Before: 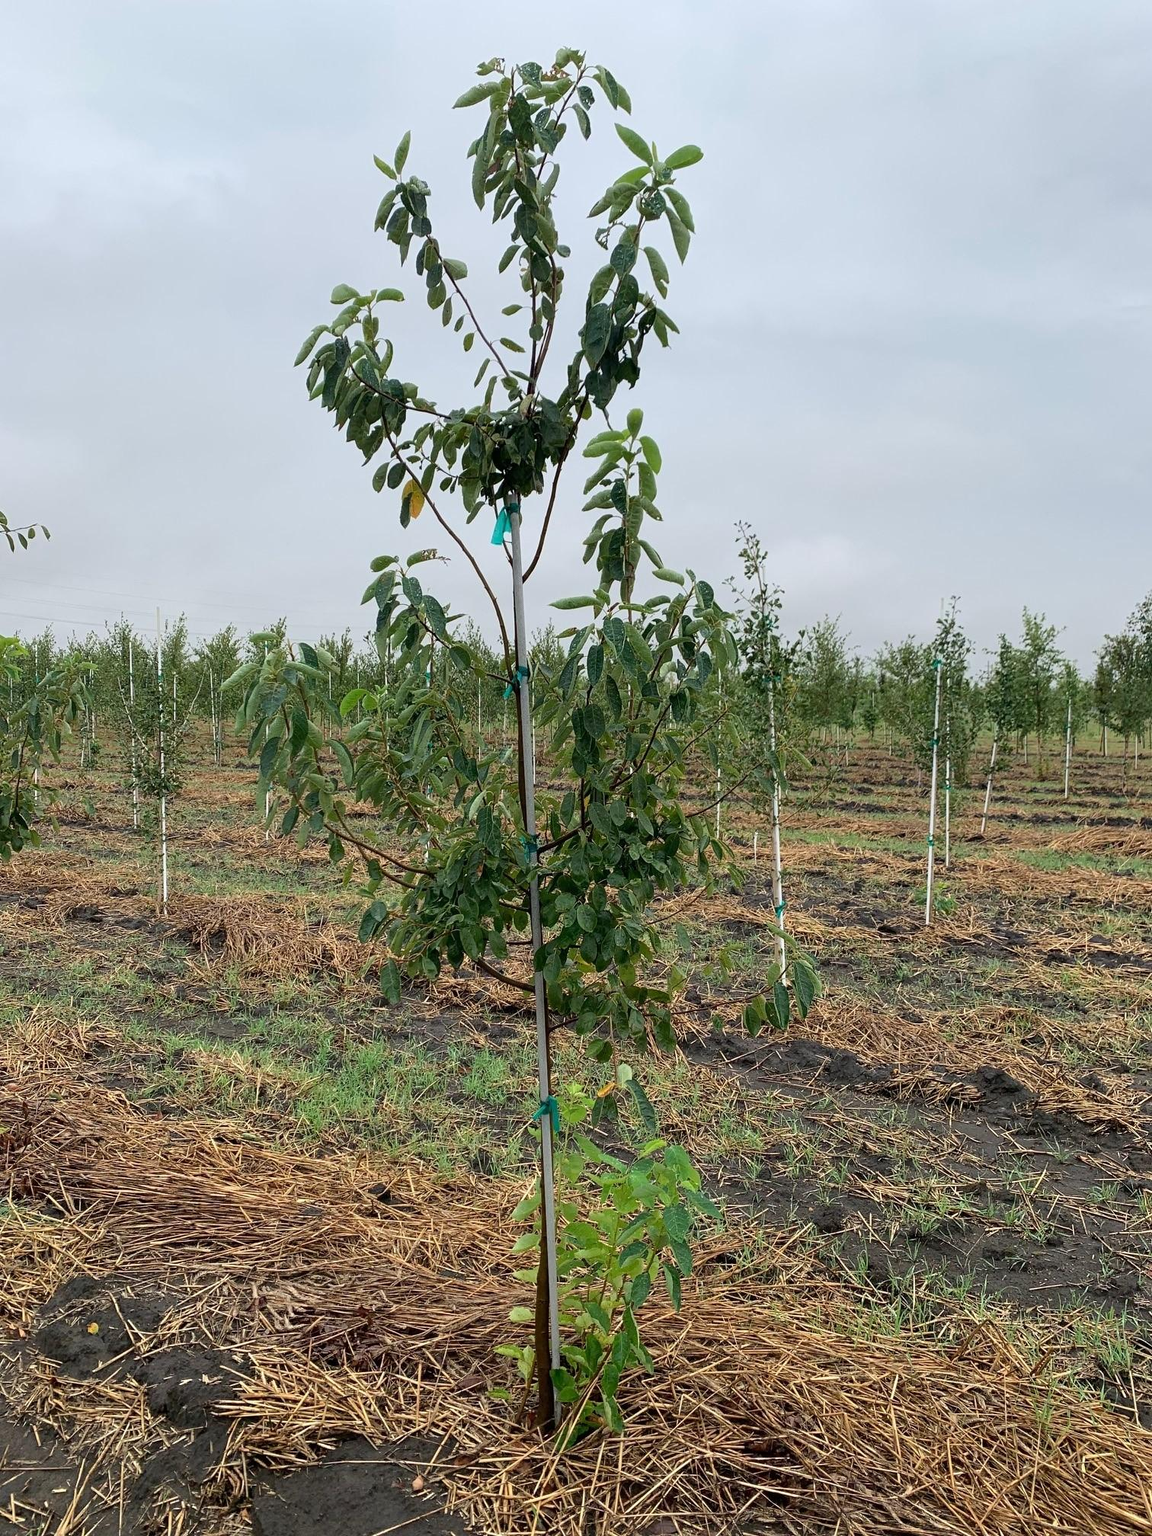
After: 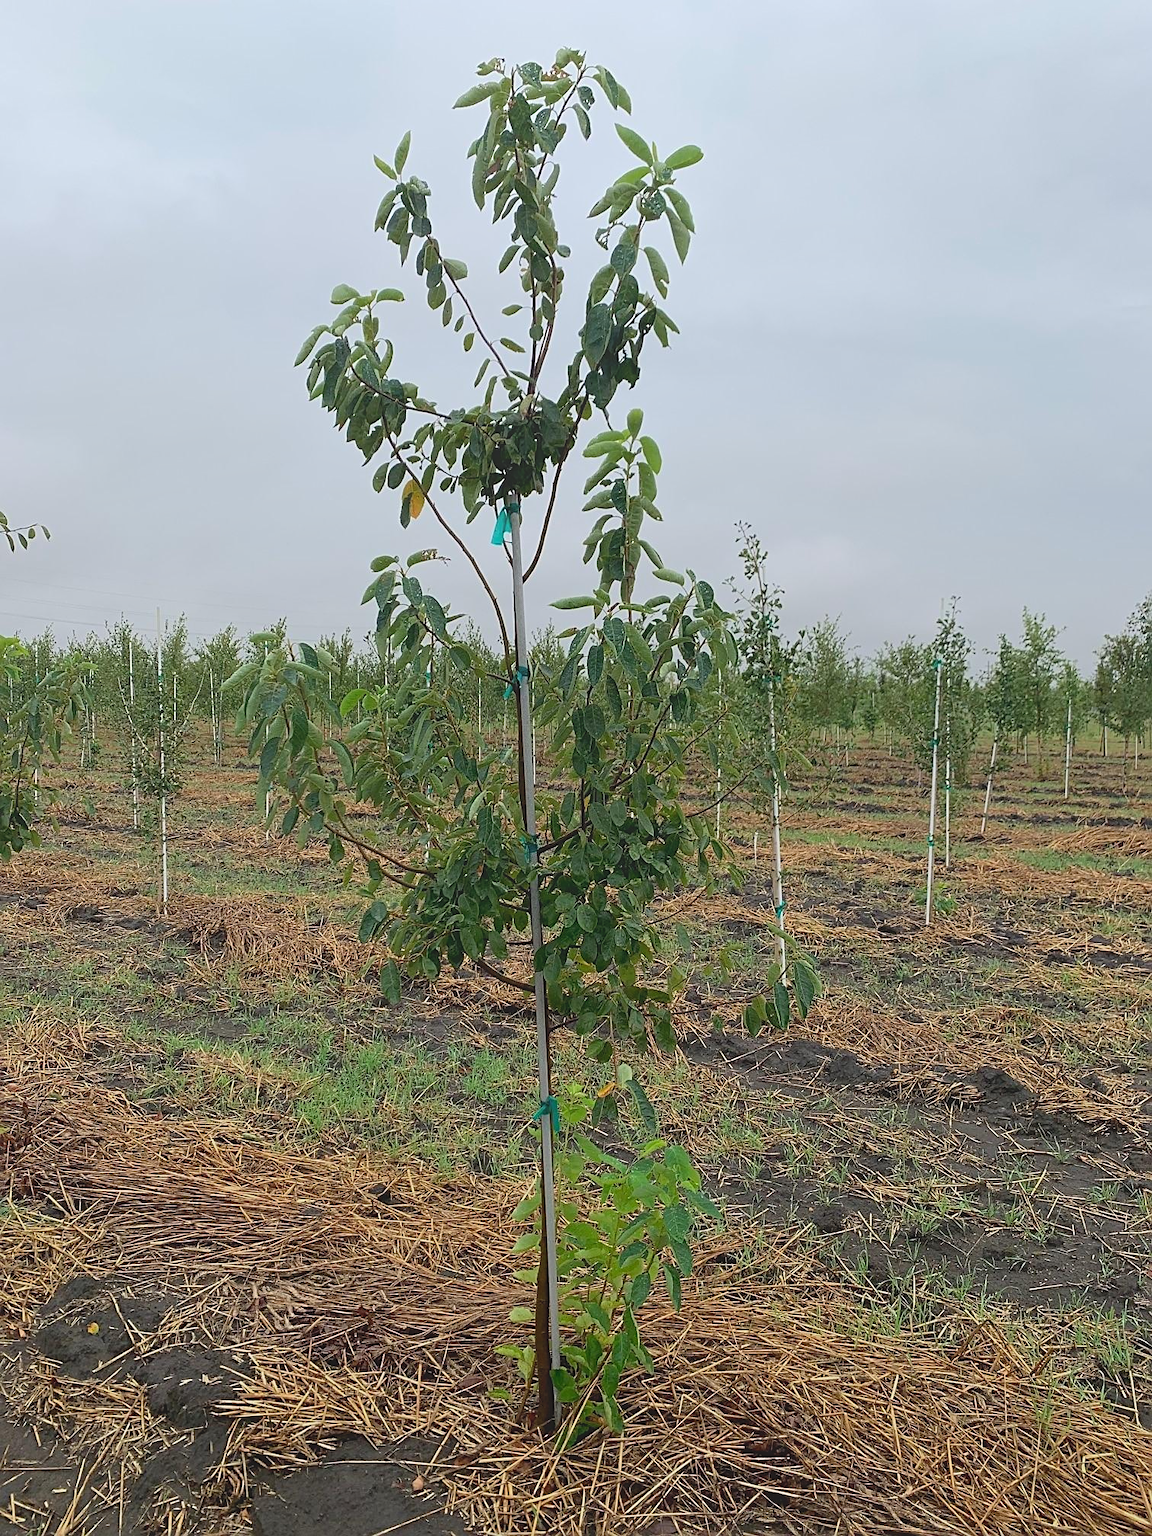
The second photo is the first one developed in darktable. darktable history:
local contrast: detail 69%
sharpen: on, module defaults
